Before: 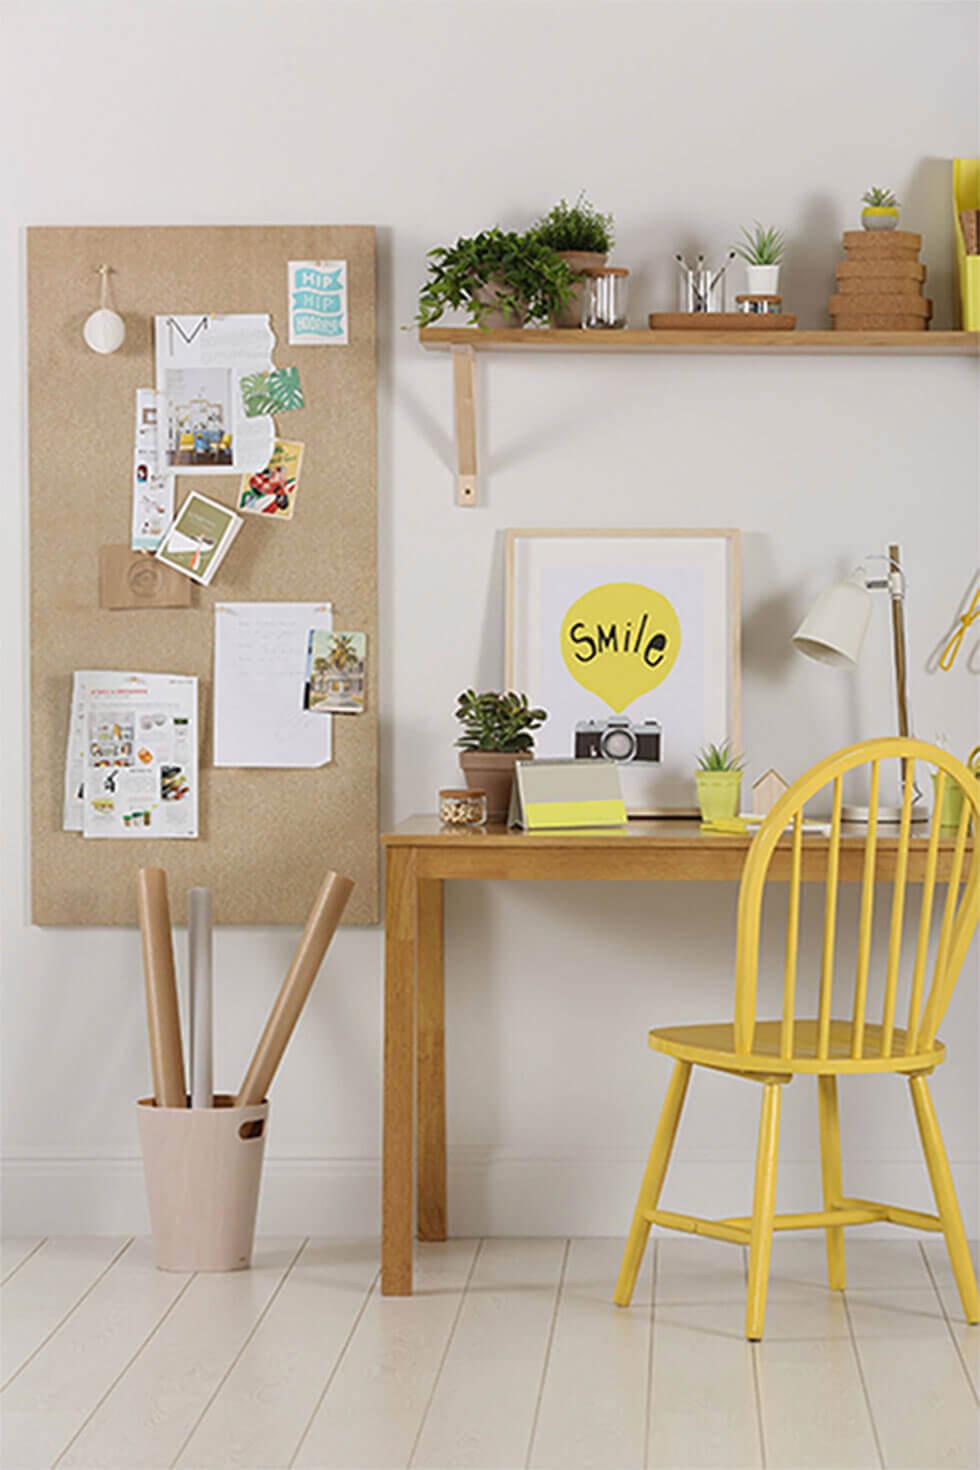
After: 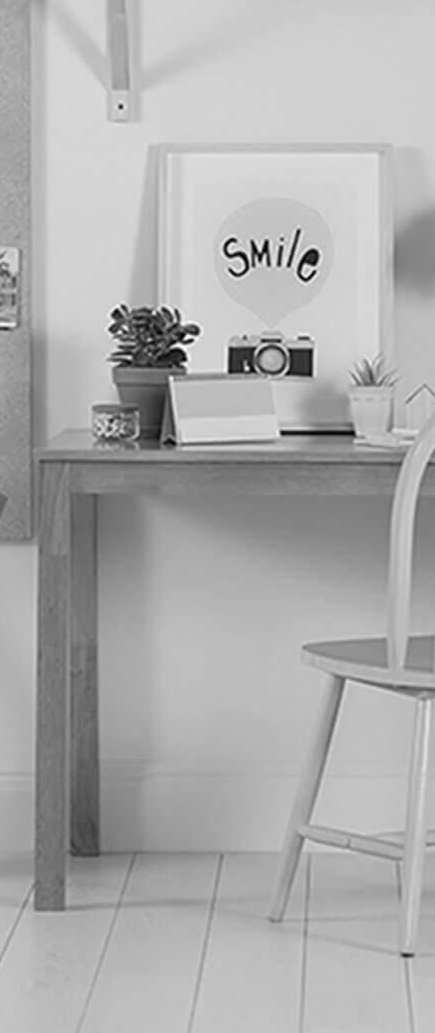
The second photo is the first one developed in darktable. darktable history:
crop: left 35.432%, top 26.233%, right 20.145%, bottom 3.432%
monochrome: a -4.13, b 5.16, size 1
